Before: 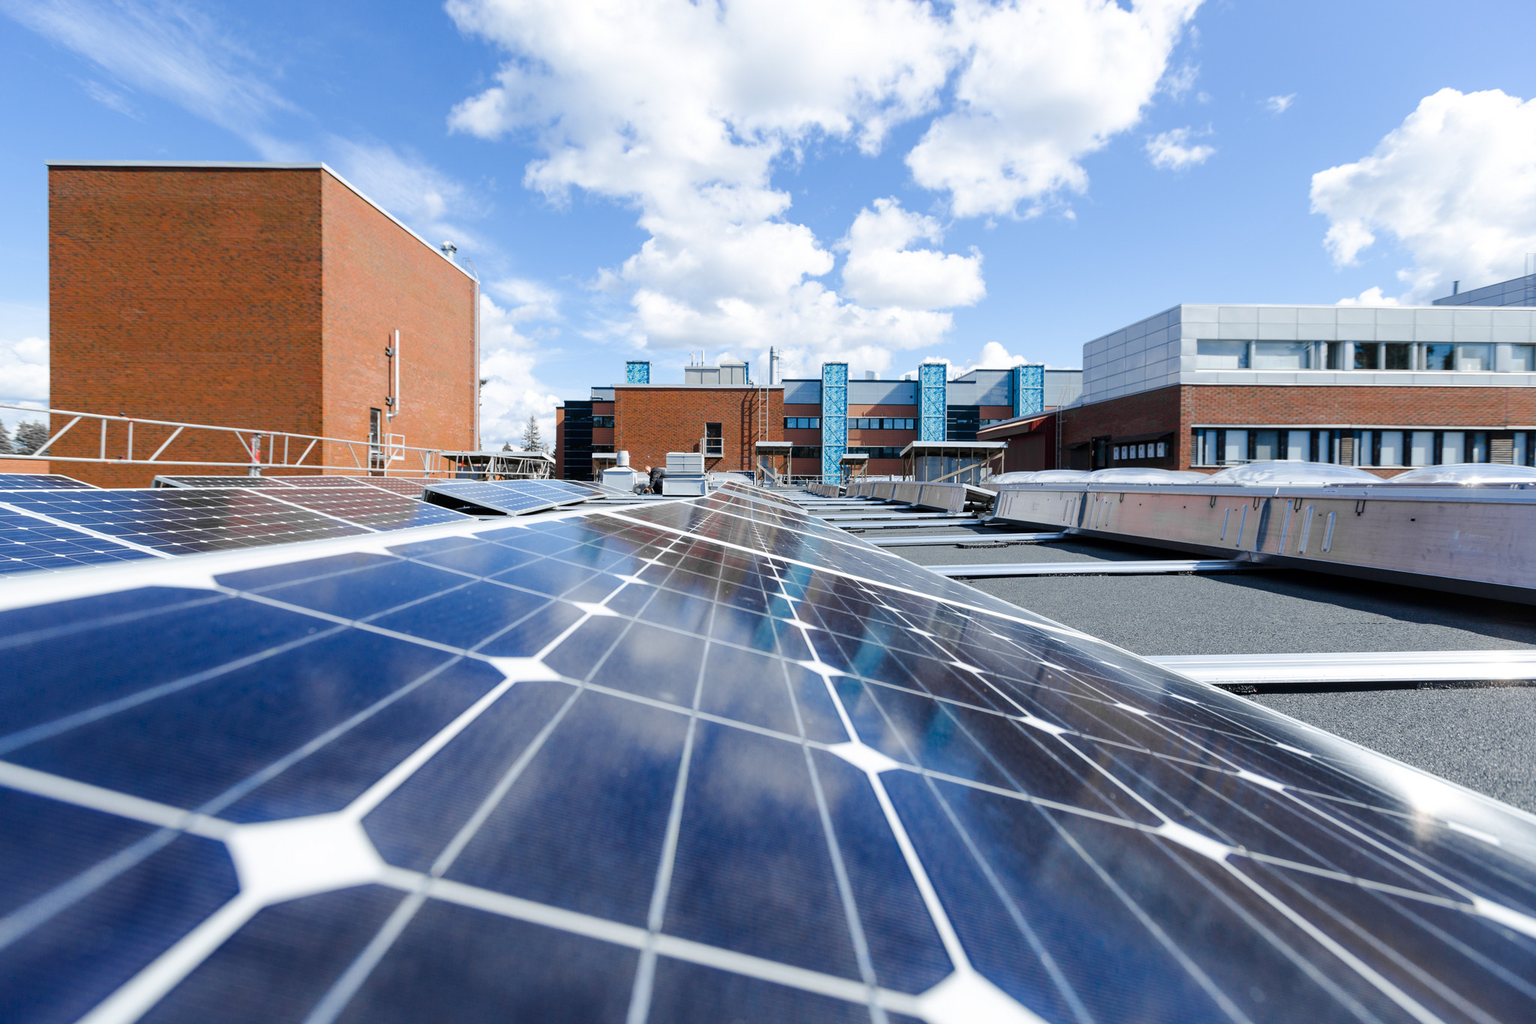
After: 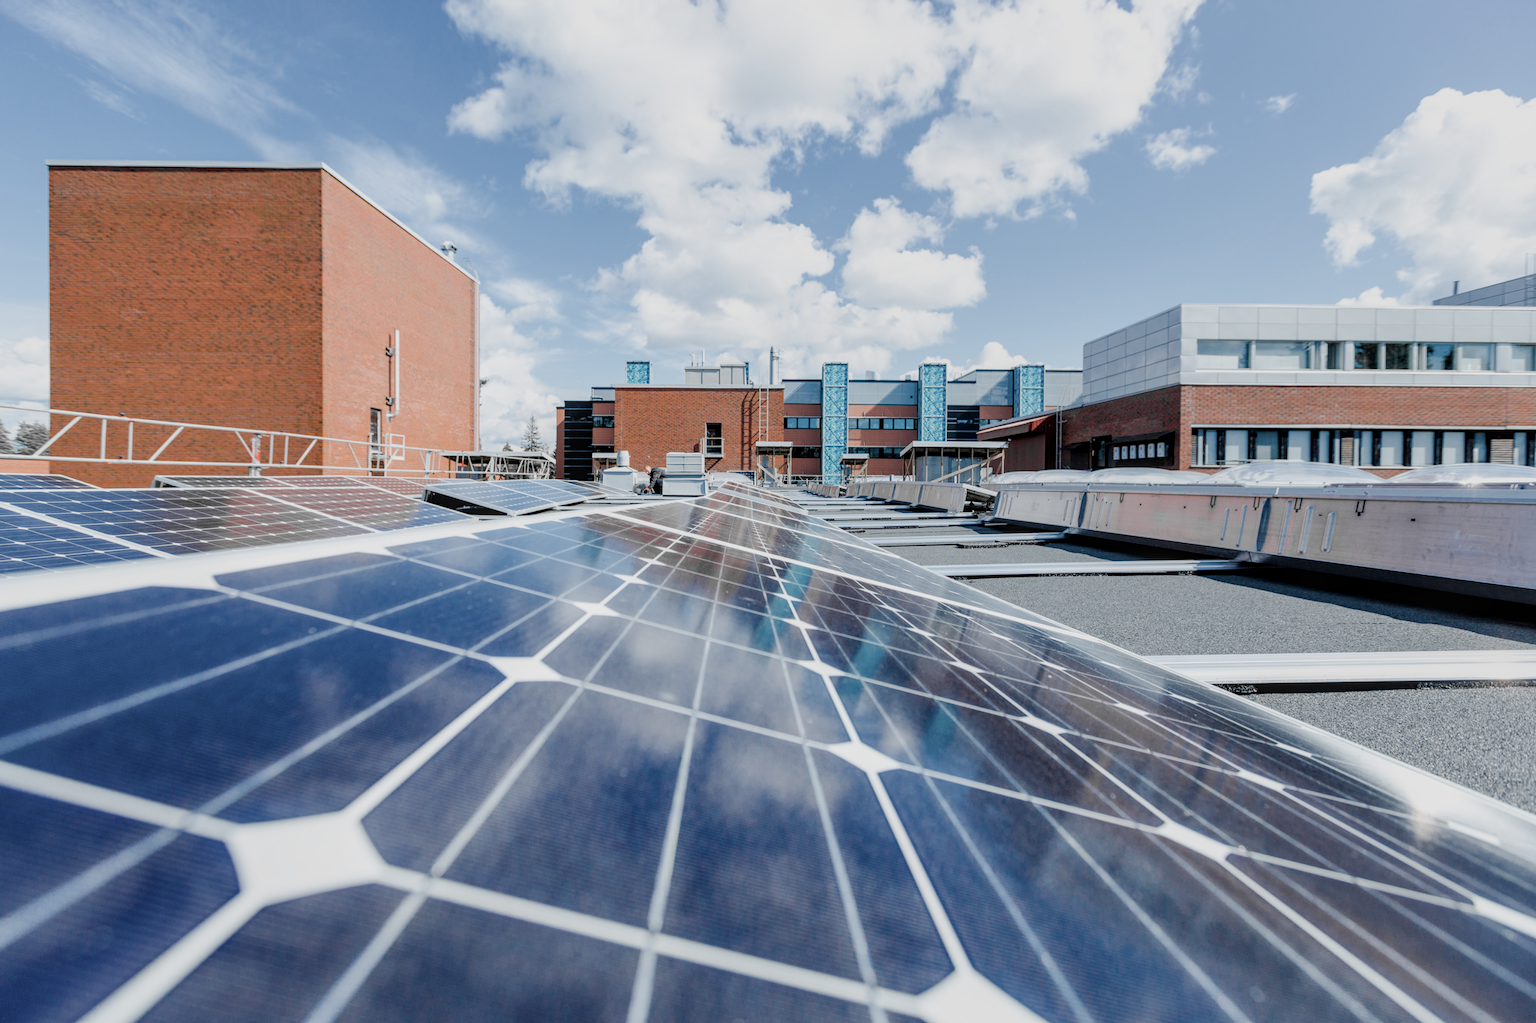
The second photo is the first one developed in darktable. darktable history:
local contrast: on, module defaults
filmic rgb: black relative exposure -8.77 EV, white relative exposure 4.98 EV, target black luminance 0%, hardness 3.79, latitude 65.48%, contrast 0.825, shadows ↔ highlights balance 19.45%
exposure: exposure 1 EV, compensate exposure bias true, compensate highlight preservation false
contrast brightness saturation: contrast 0.095, saturation -0.296
tone equalizer: -8 EV -0.001 EV, -7 EV 0.004 EV, -6 EV -0.01 EV, -5 EV 0.01 EV, -4 EV -0.015 EV, -3 EV 0.022 EV, -2 EV -0.058 EV, -1 EV -0.293 EV, +0 EV -0.595 EV
